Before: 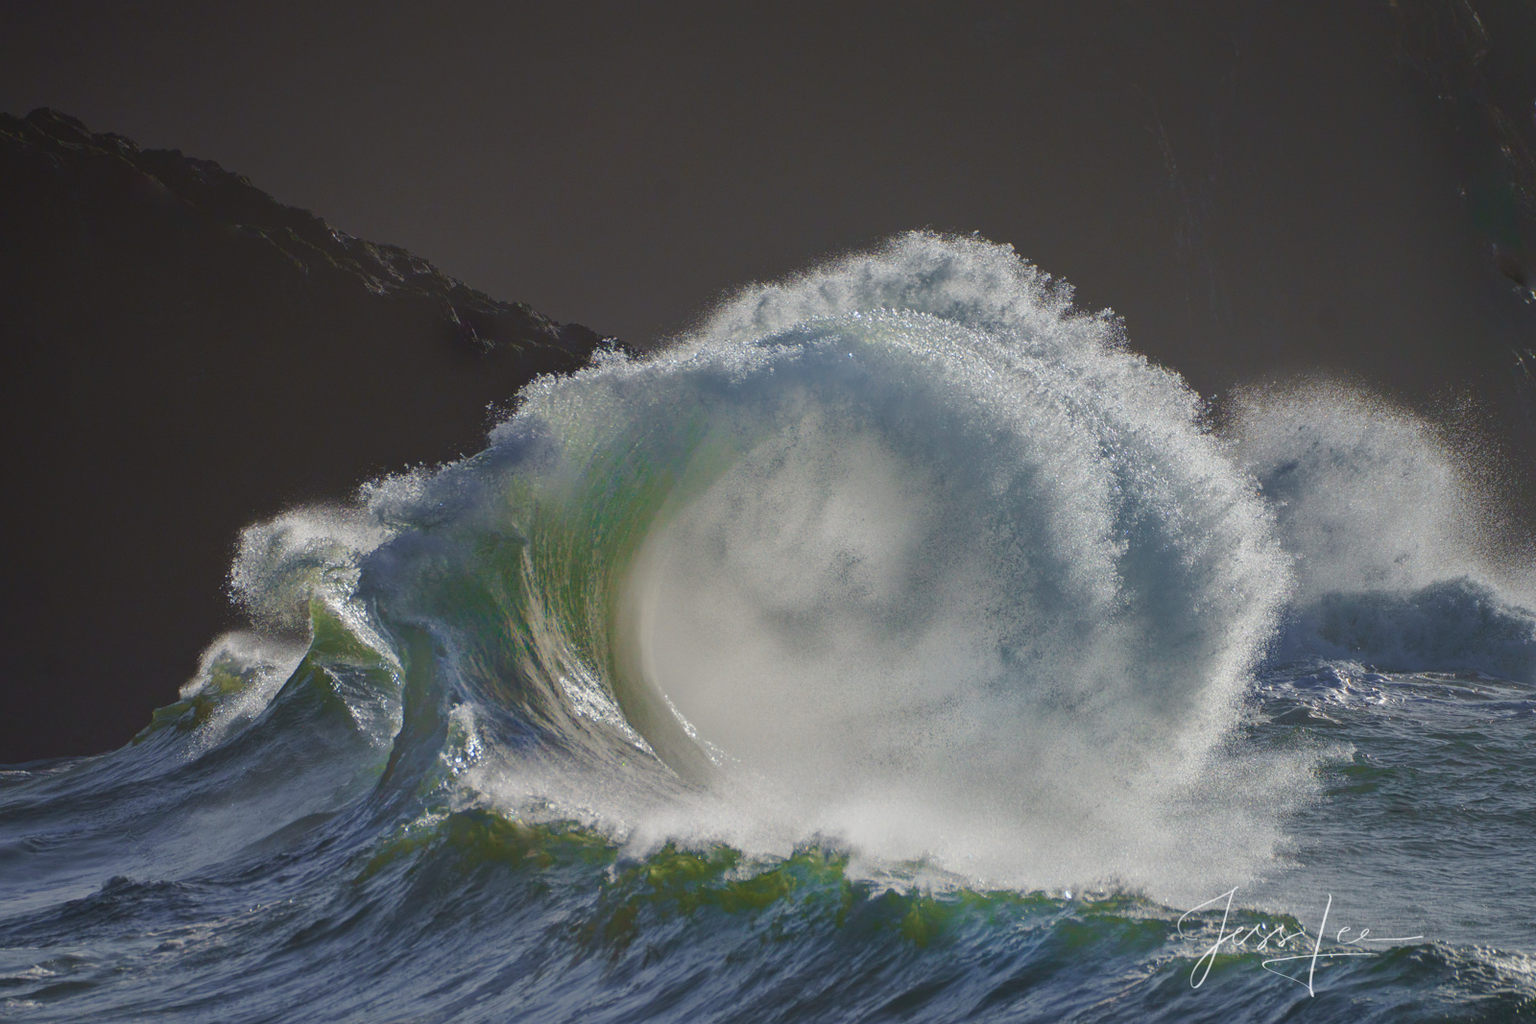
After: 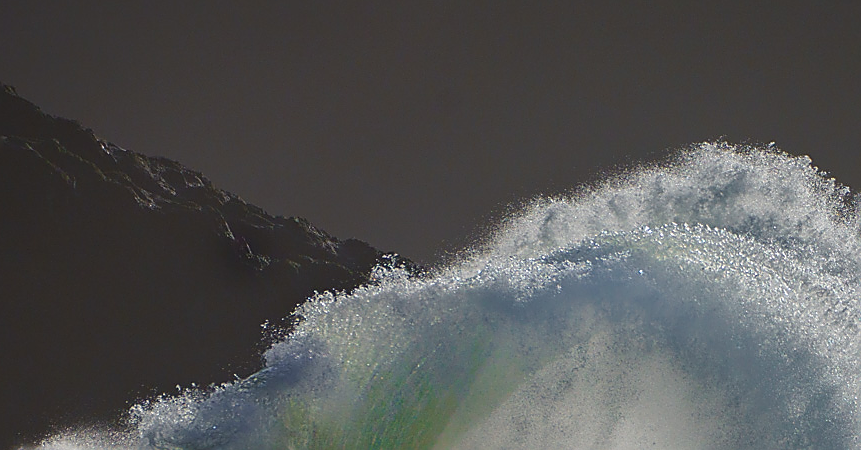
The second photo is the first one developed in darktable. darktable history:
sharpen: radius 1.355, amount 1.255, threshold 0.639
crop: left 15.322%, top 9.263%, right 30.862%, bottom 48.487%
